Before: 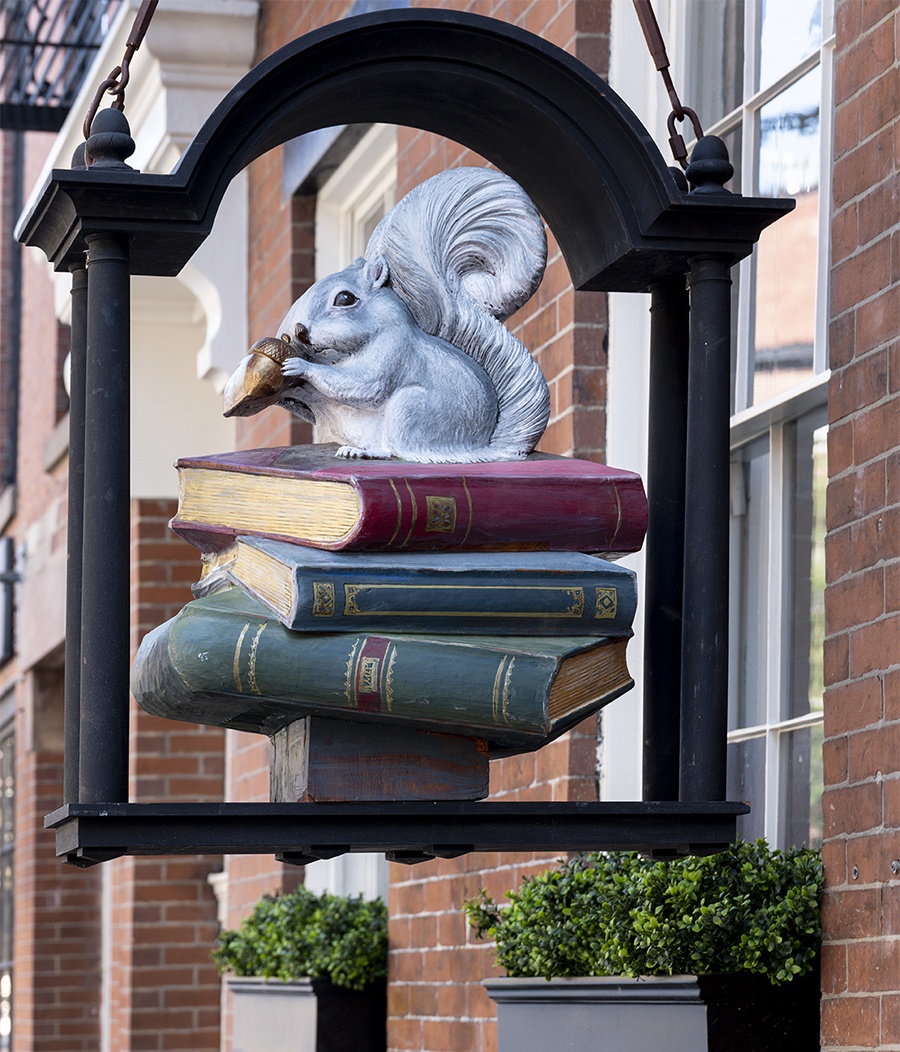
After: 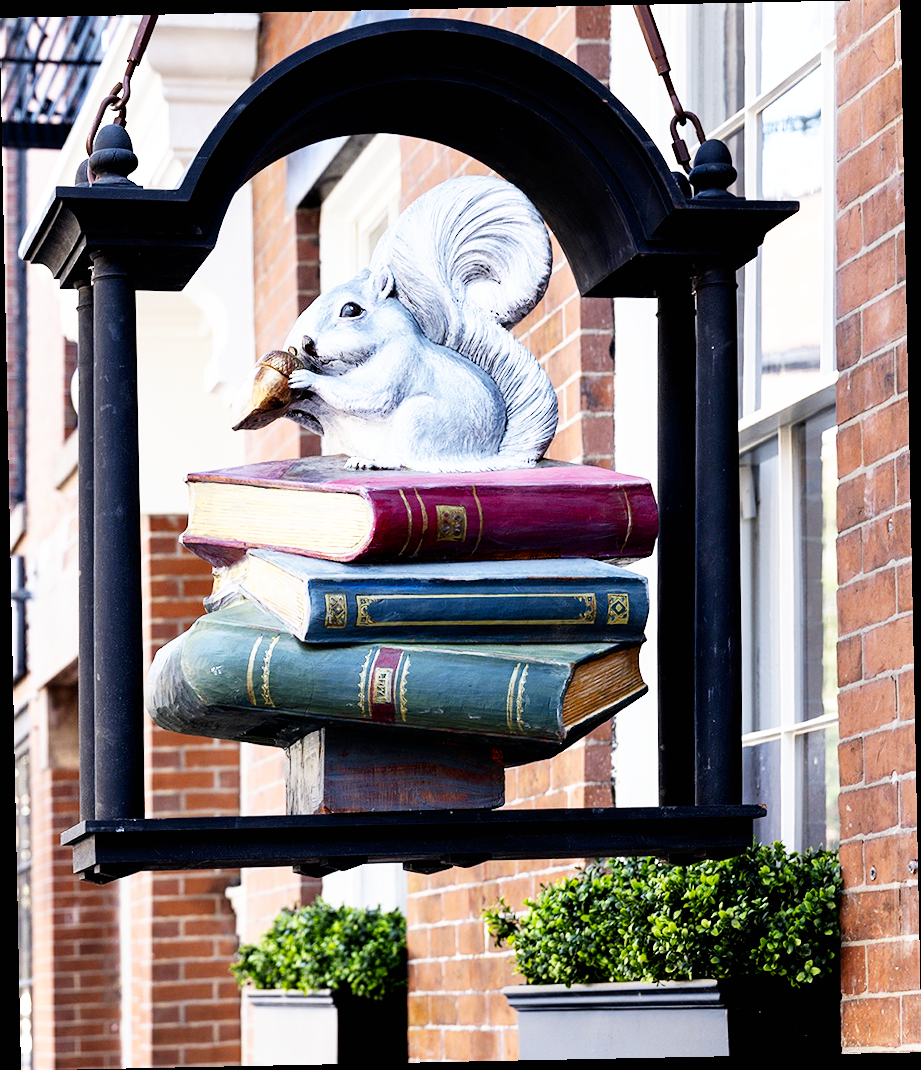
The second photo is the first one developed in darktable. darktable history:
rotate and perspective: rotation -1.17°, automatic cropping off
base curve: curves: ch0 [(0, 0) (0.007, 0.004) (0.027, 0.03) (0.046, 0.07) (0.207, 0.54) (0.442, 0.872) (0.673, 0.972) (1, 1)], preserve colors none
exposure: black level correction 0.007, compensate highlight preservation false
